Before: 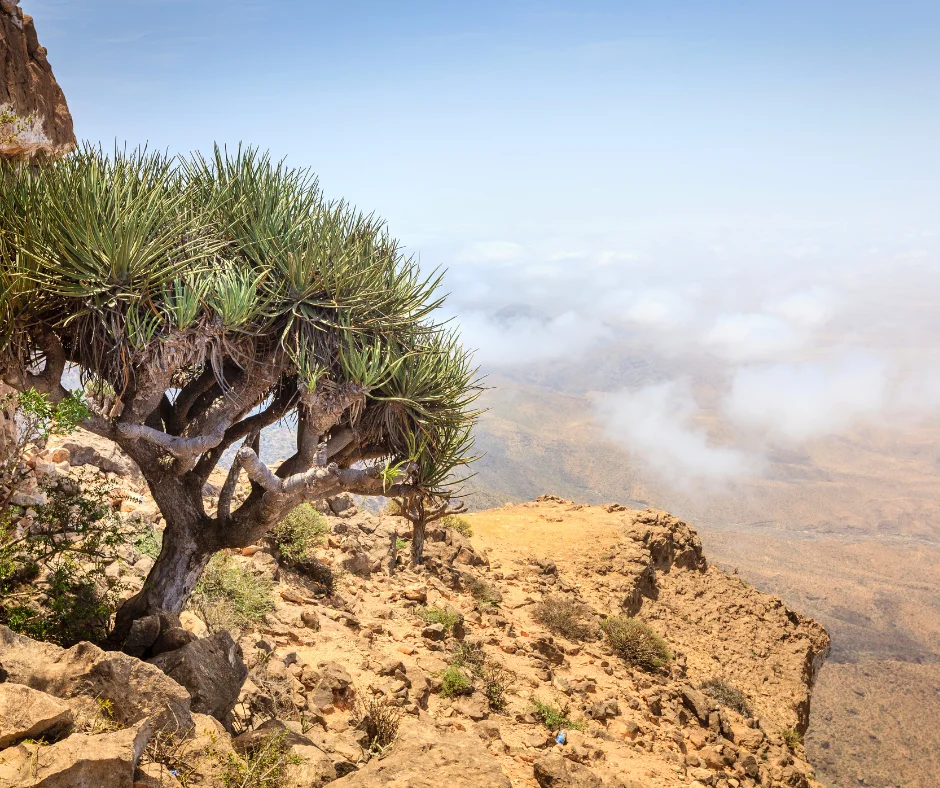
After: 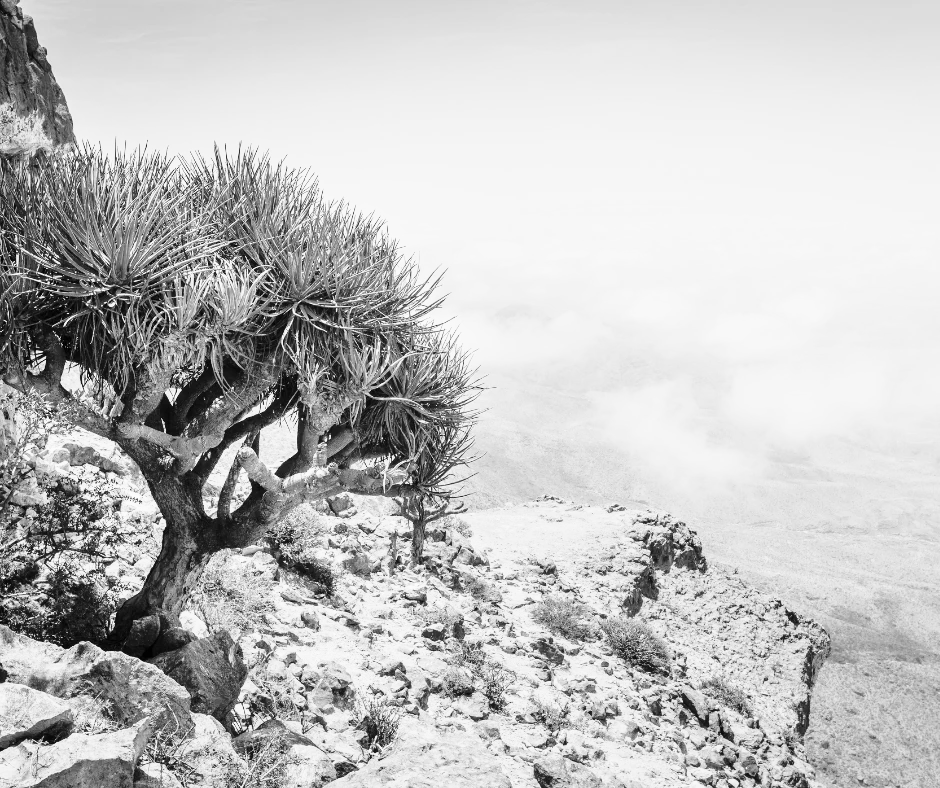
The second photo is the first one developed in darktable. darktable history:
monochrome: a 32, b 64, size 2.3
base curve: curves: ch0 [(0, 0) (0.036, 0.037) (0.121, 0.228) (0.46, 0.76) (0.859, 0.983) (1, 1)], preserve colors none
